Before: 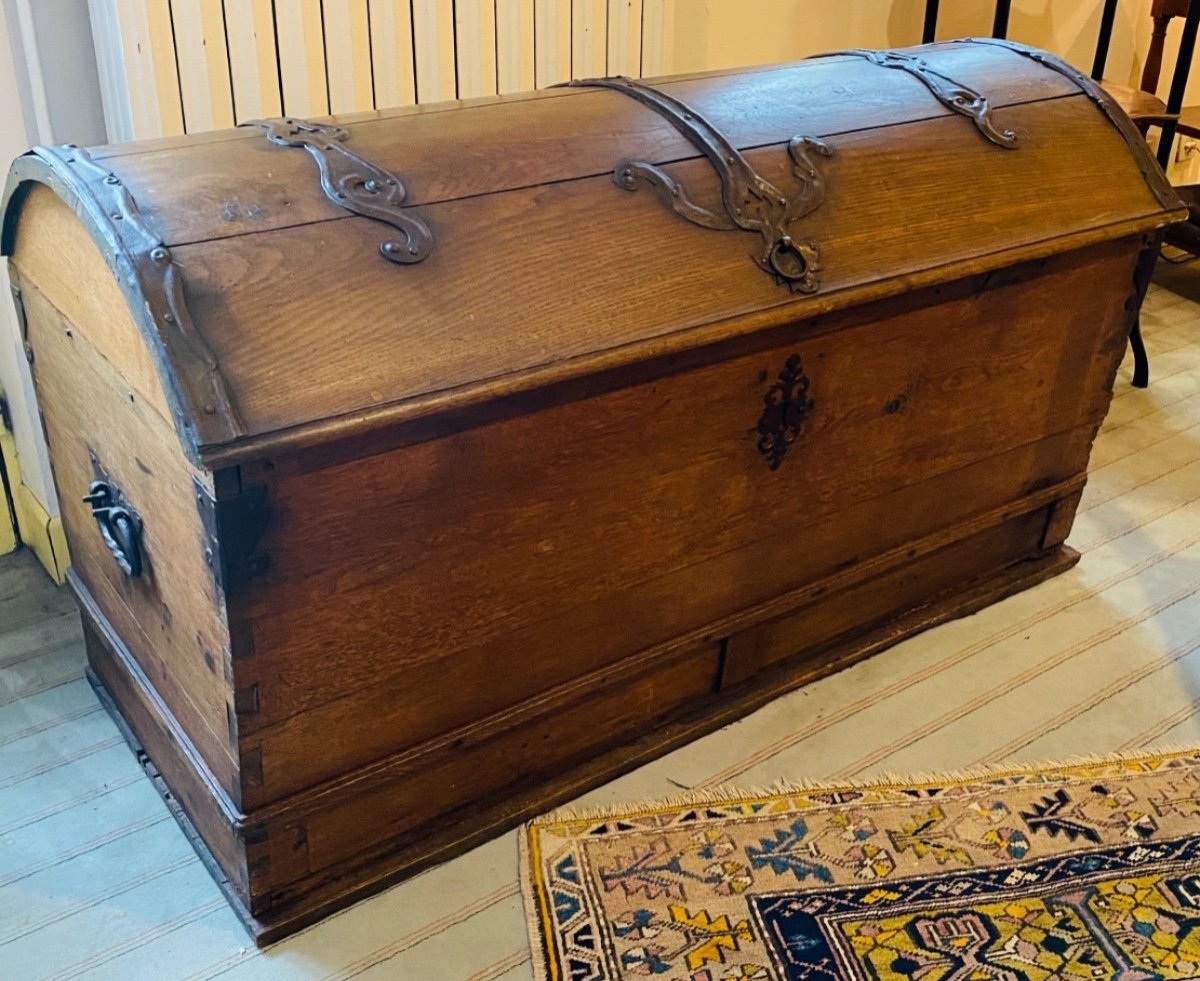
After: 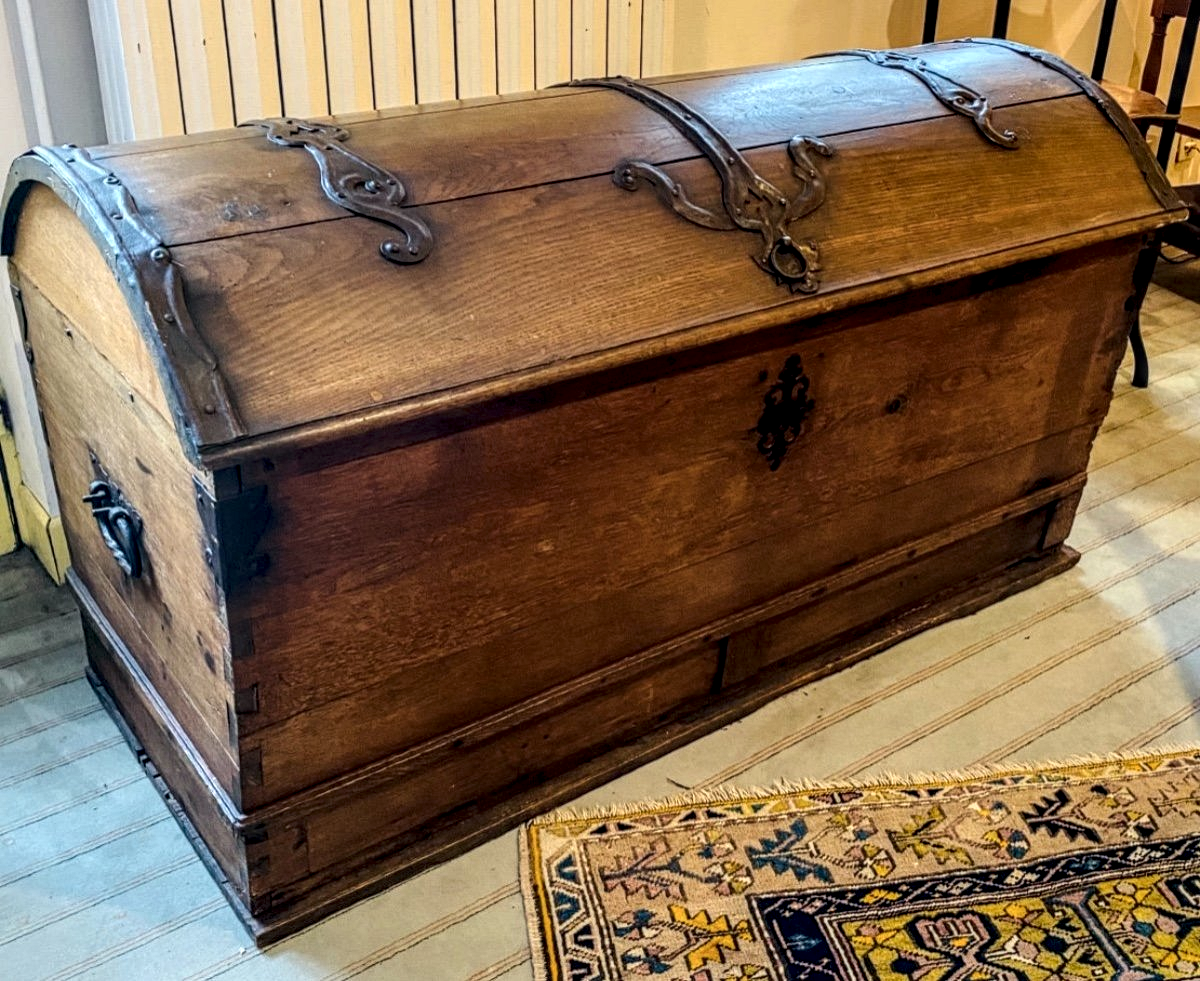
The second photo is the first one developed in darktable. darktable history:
local contrast: highlights 5%, shadows 5%, detail 182%
